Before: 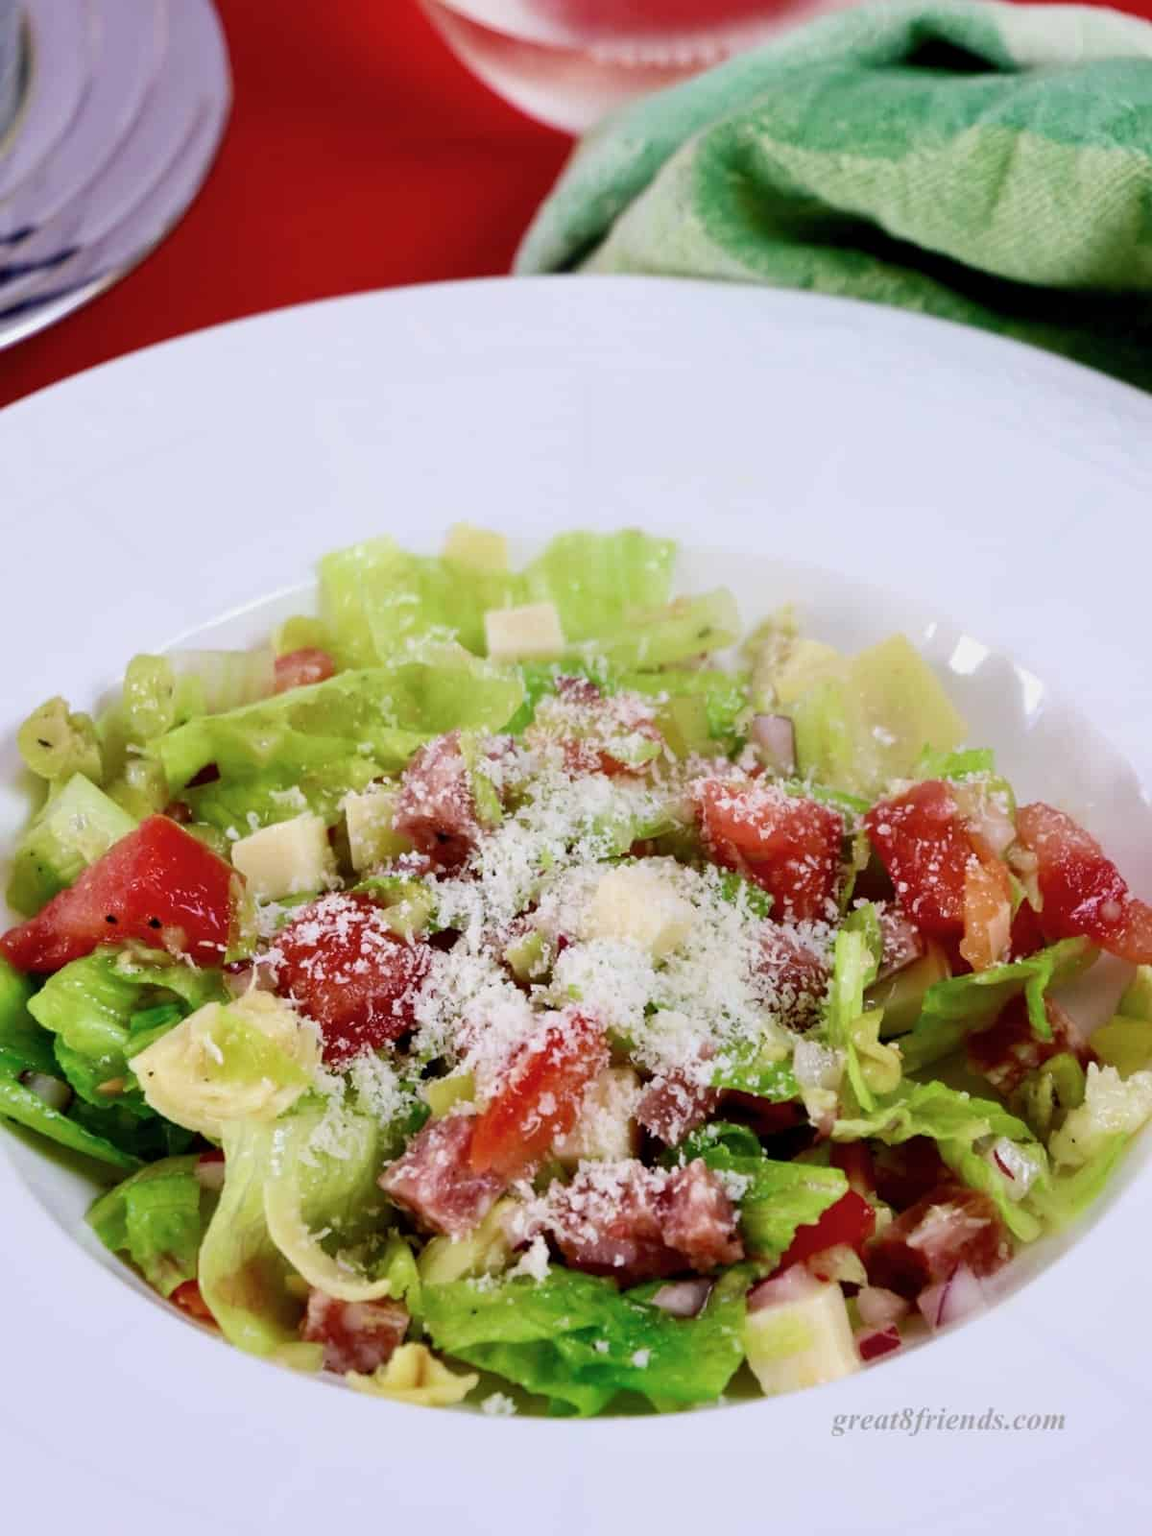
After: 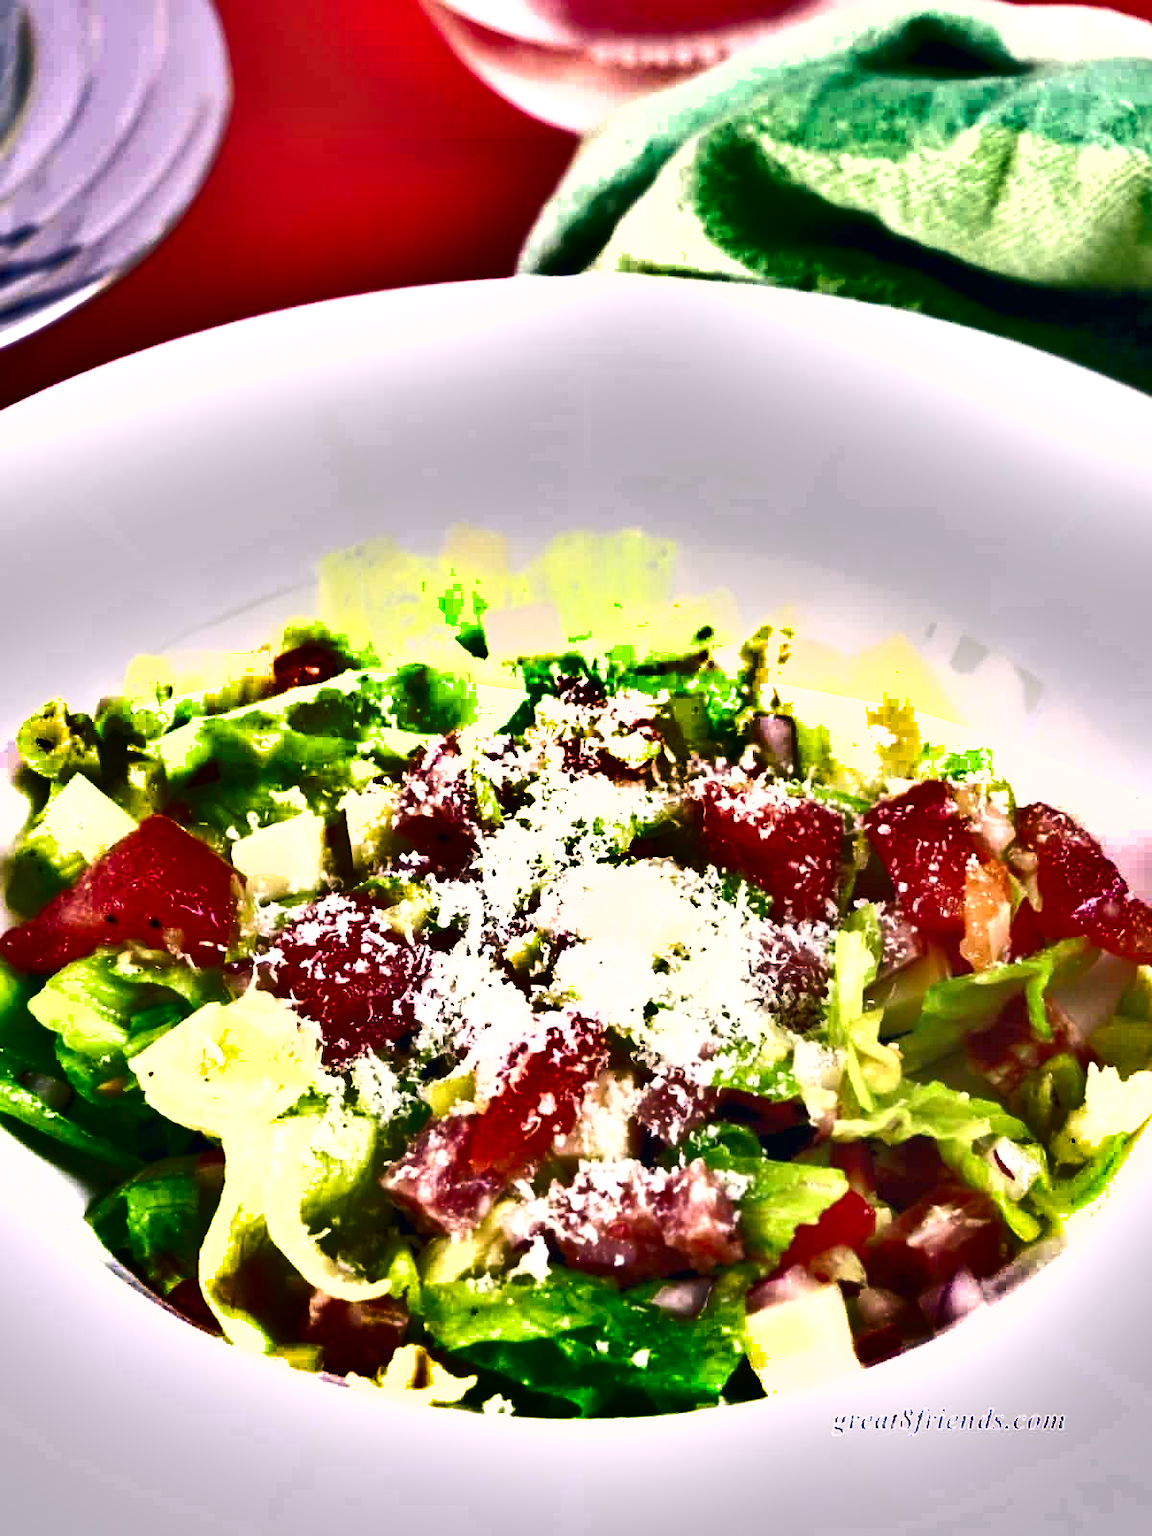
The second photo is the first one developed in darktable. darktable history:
color correction: highlights a* 5.38, highlights b* 5.3, shadows a* -4.26, shadows b* -5.11
shadows and highlights: shadows 20.91, highlights -82.73, soften with gaussian
exposure: exposure 1.137 EV, compensate highlight preservation false
